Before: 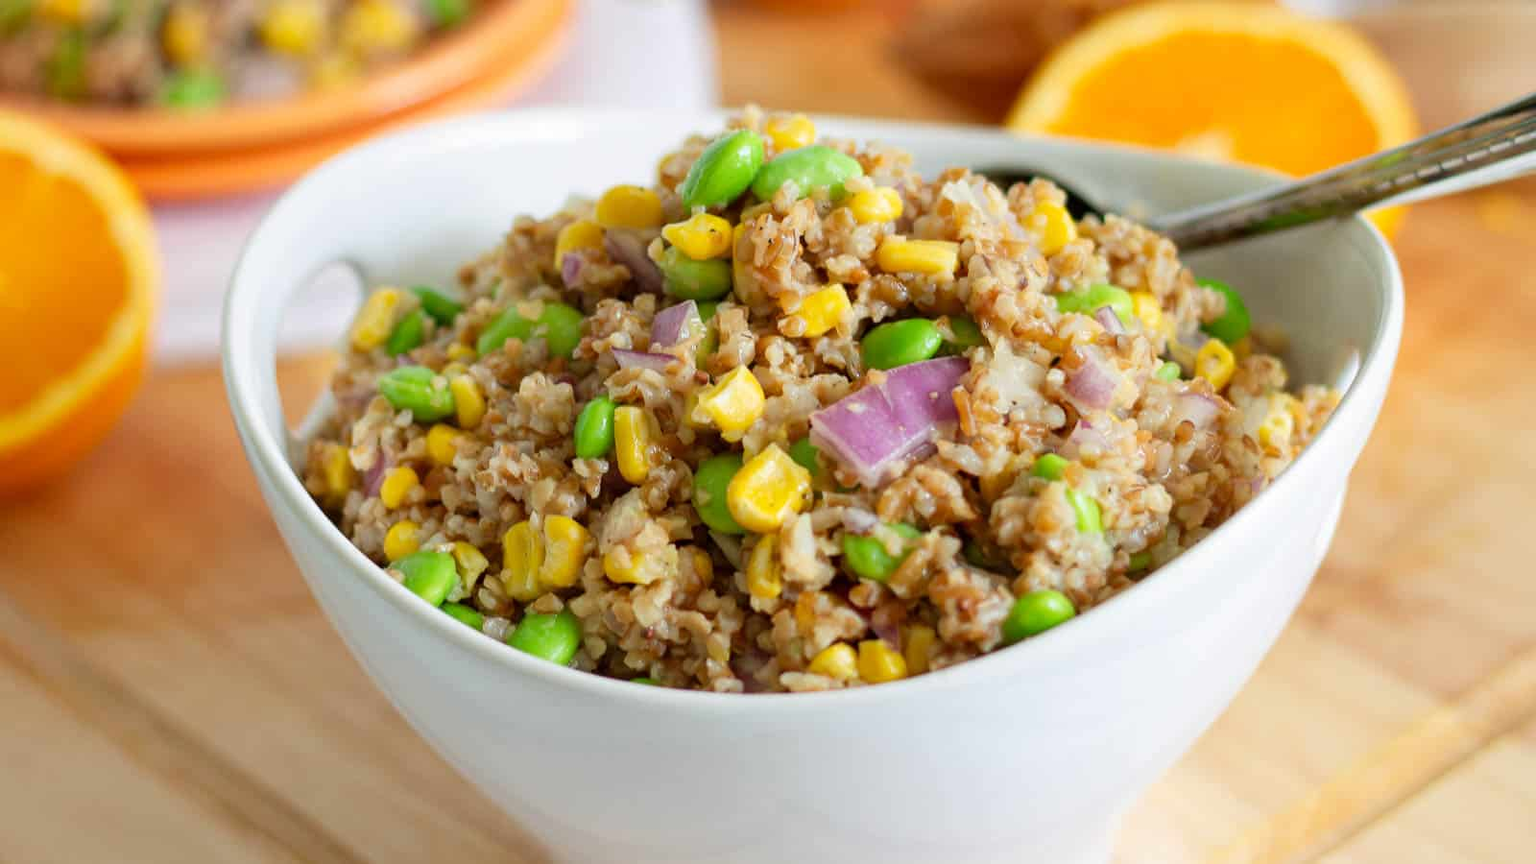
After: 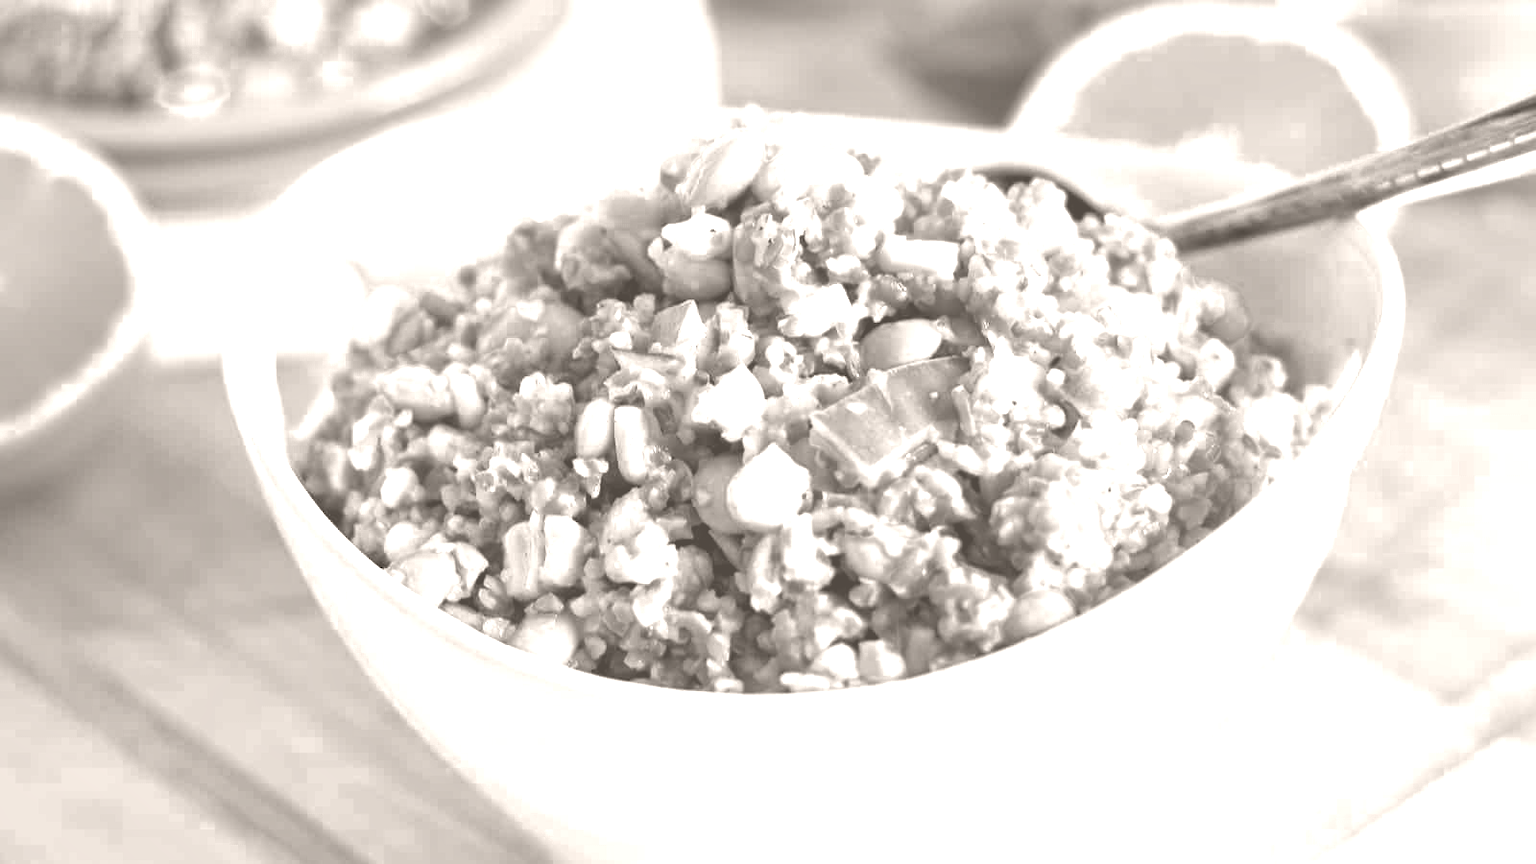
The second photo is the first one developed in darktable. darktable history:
colorize: hue 34.49°, saturation 35.33%, source mix 100%, lightness 55%, version 1
local contrast: mode bilateral grid, contrast 25, coarseness 60, detail 151%, midtone range 0.2
color zones: curves: ch0 [(0.11, 0.396) (0.195, 0.36) (0.25, 0.5) (0.303, 0.412) (0.357, 0.544) (0.75, 0.5) (0.967, 0.328)]; ch1 [(0, 0.468) (0.112, 0.512) (0.202, 0.6) (0.25, 0.5) (0.307, 0.352) (0.357, 0.544) (0.75, 0.5) (0.963, 0.524)]
